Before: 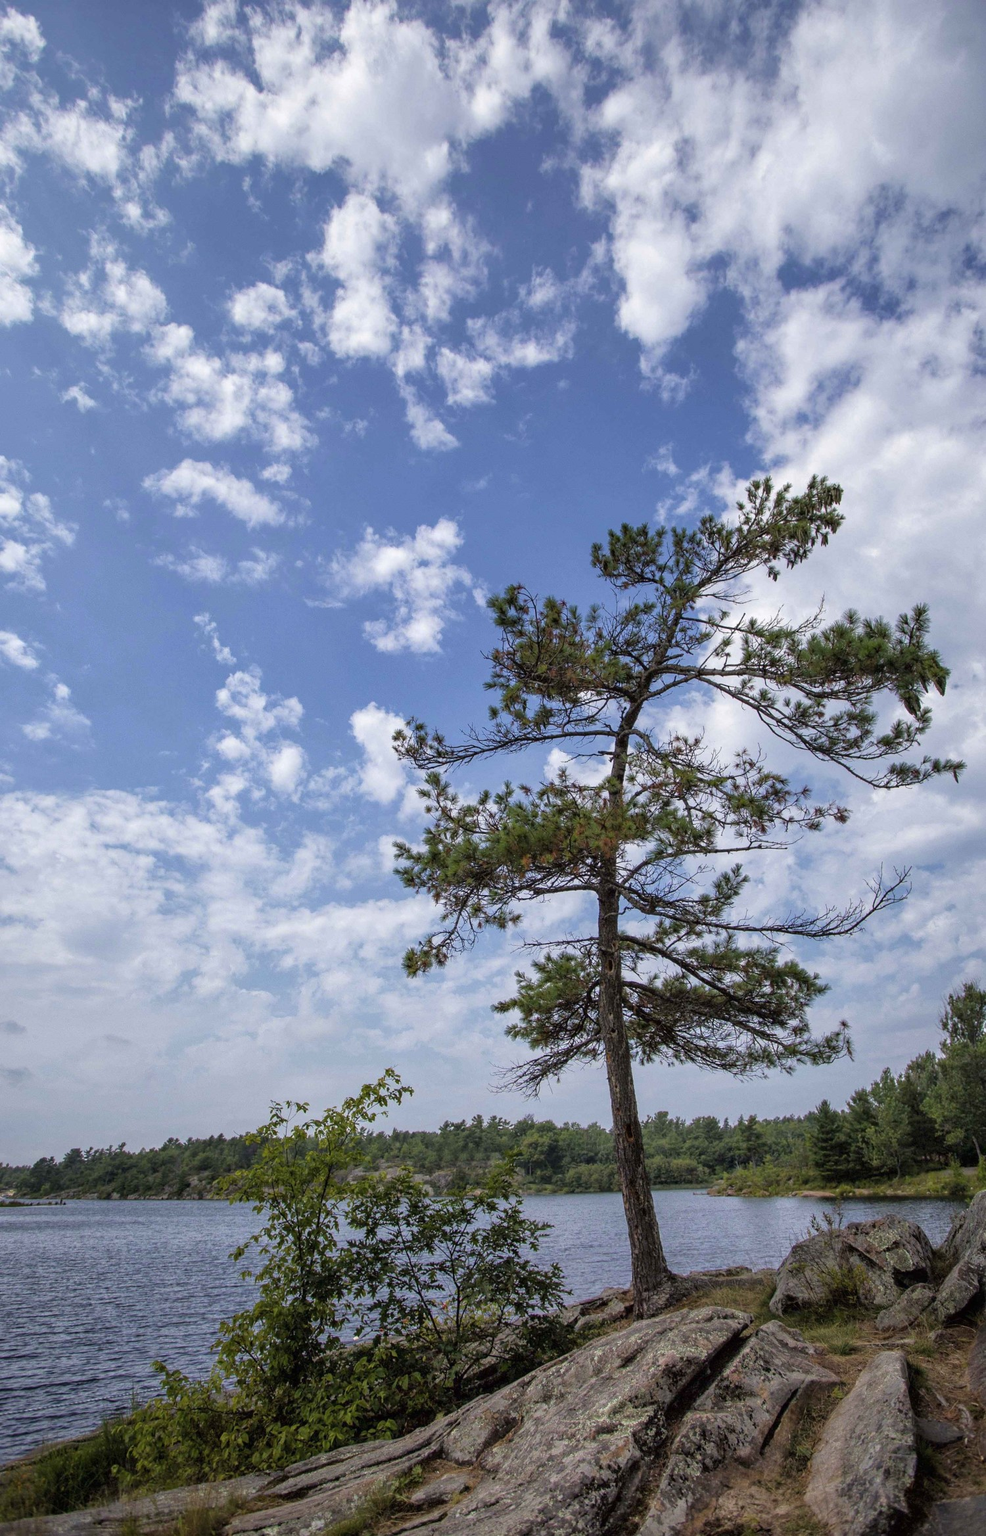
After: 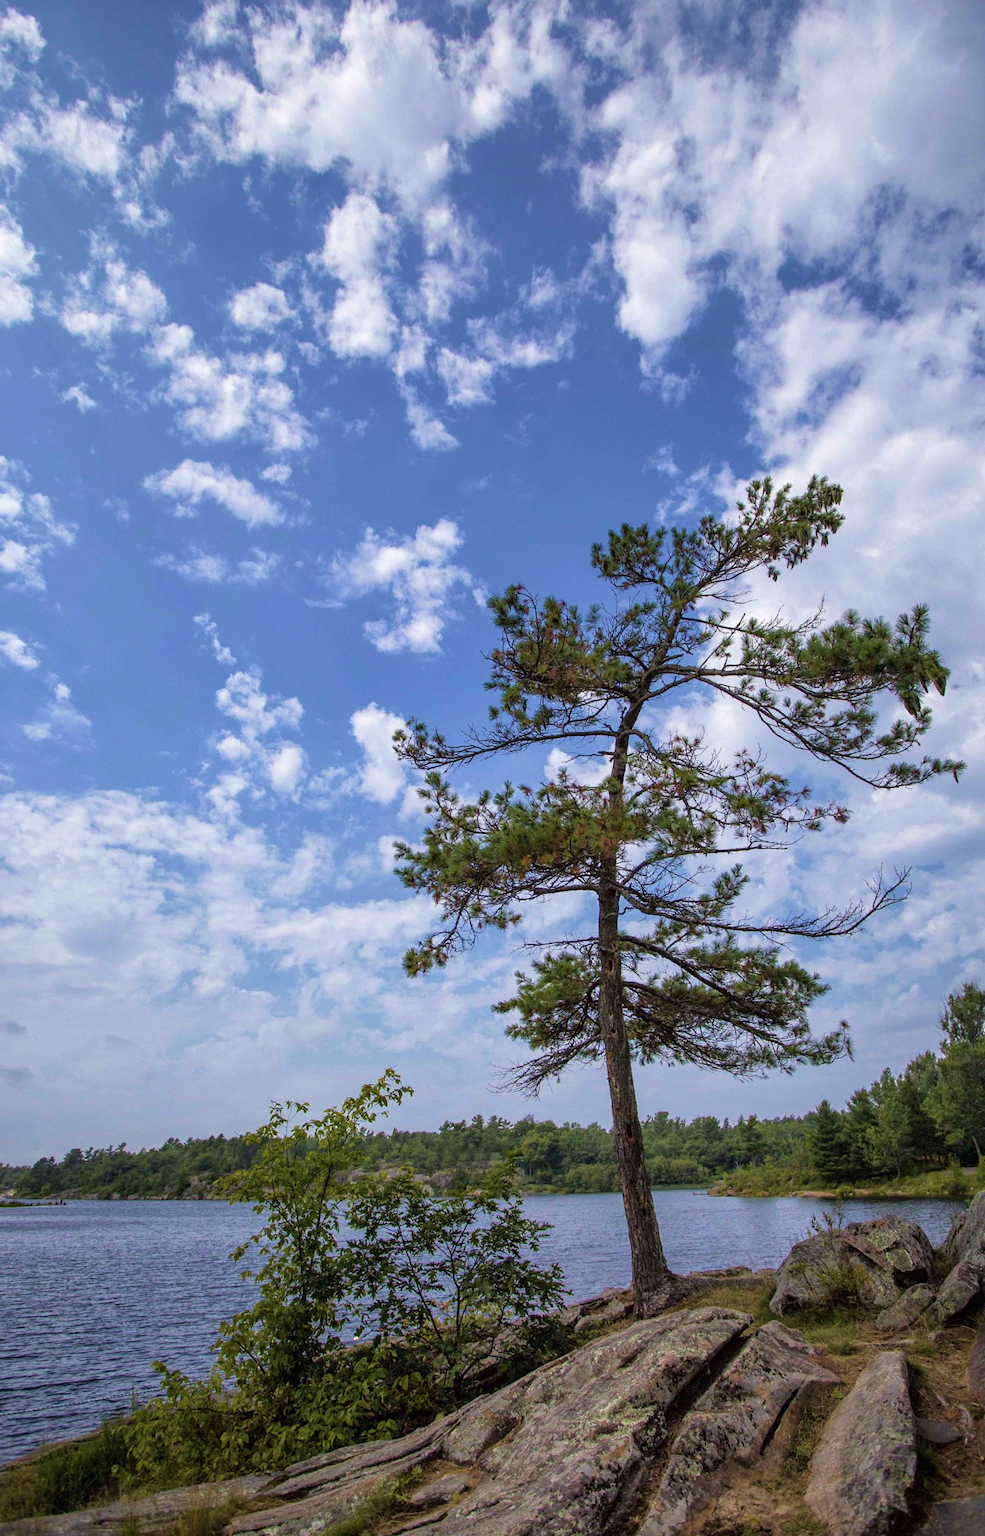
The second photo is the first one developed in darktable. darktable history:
velvia: strength 45%
base curve: preserve colors none
